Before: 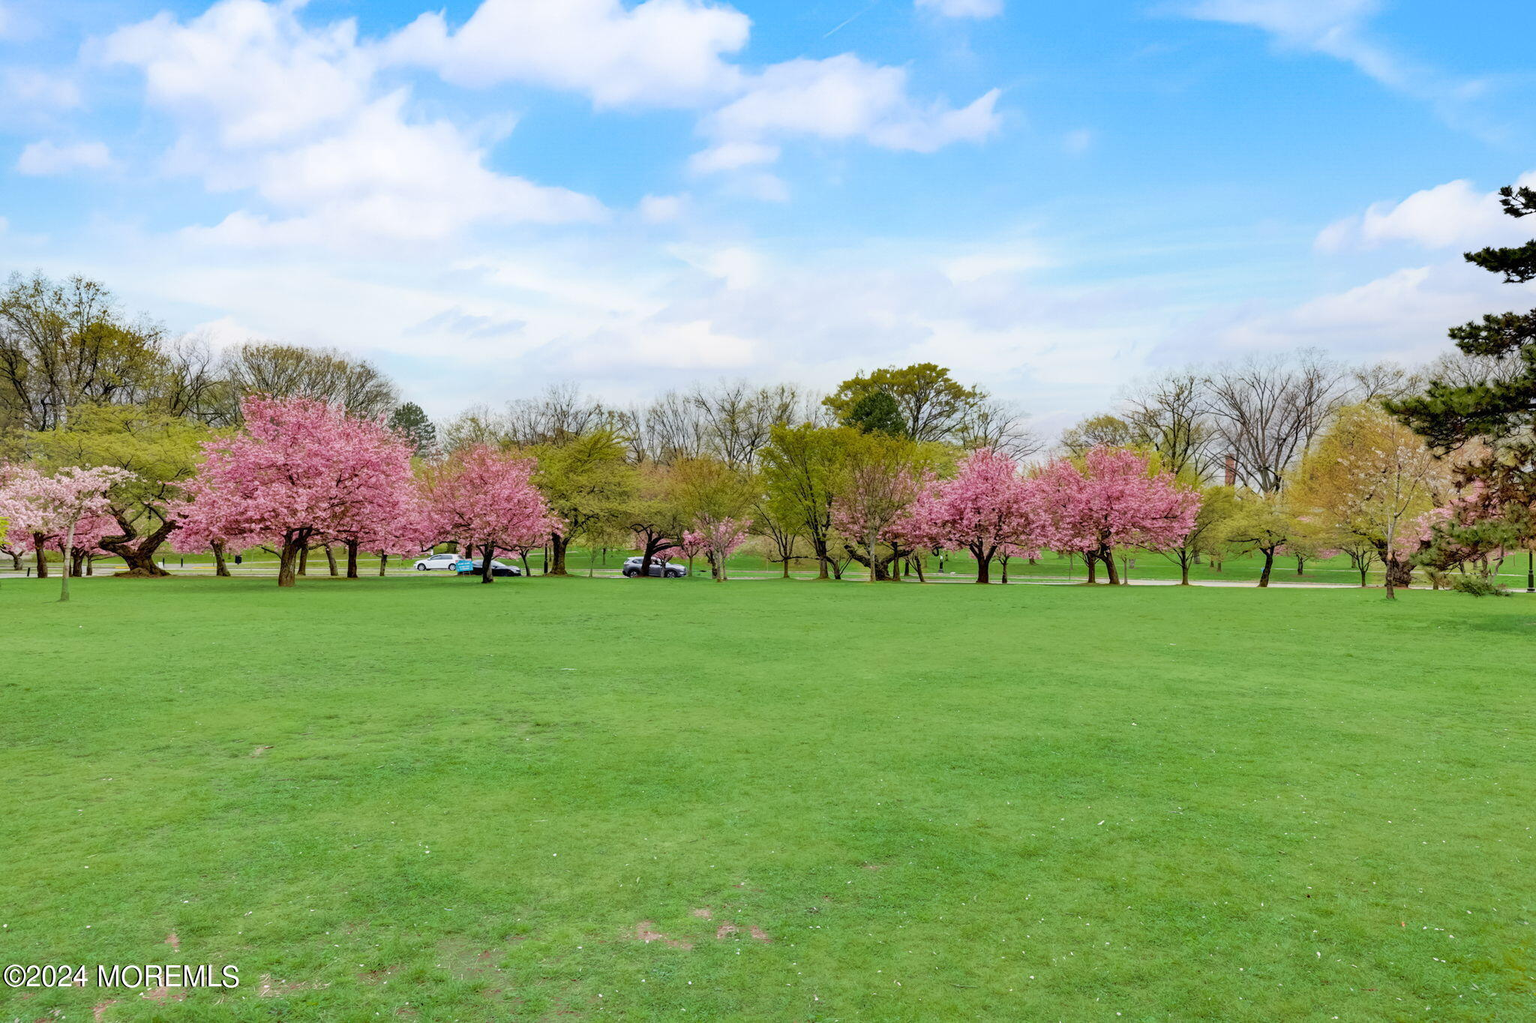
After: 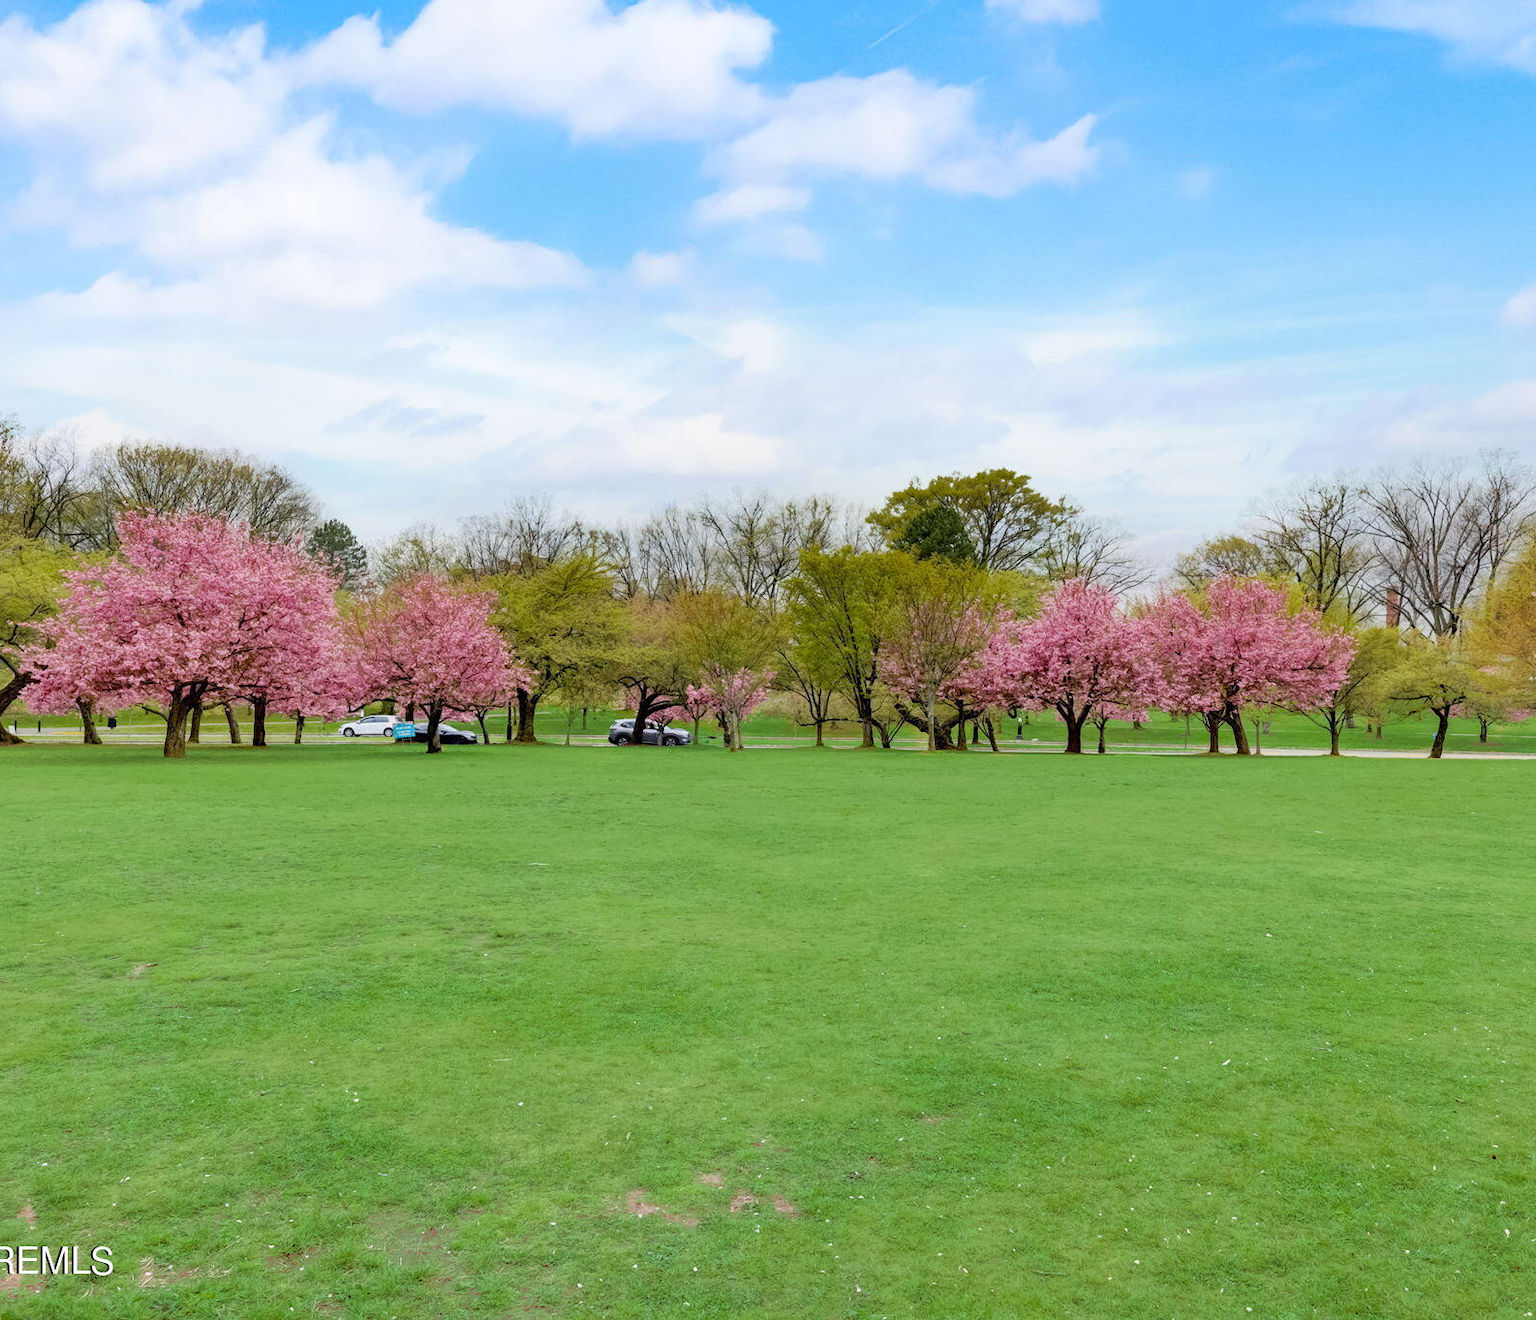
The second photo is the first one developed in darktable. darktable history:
crop: left 9.888%, right 12.643%
